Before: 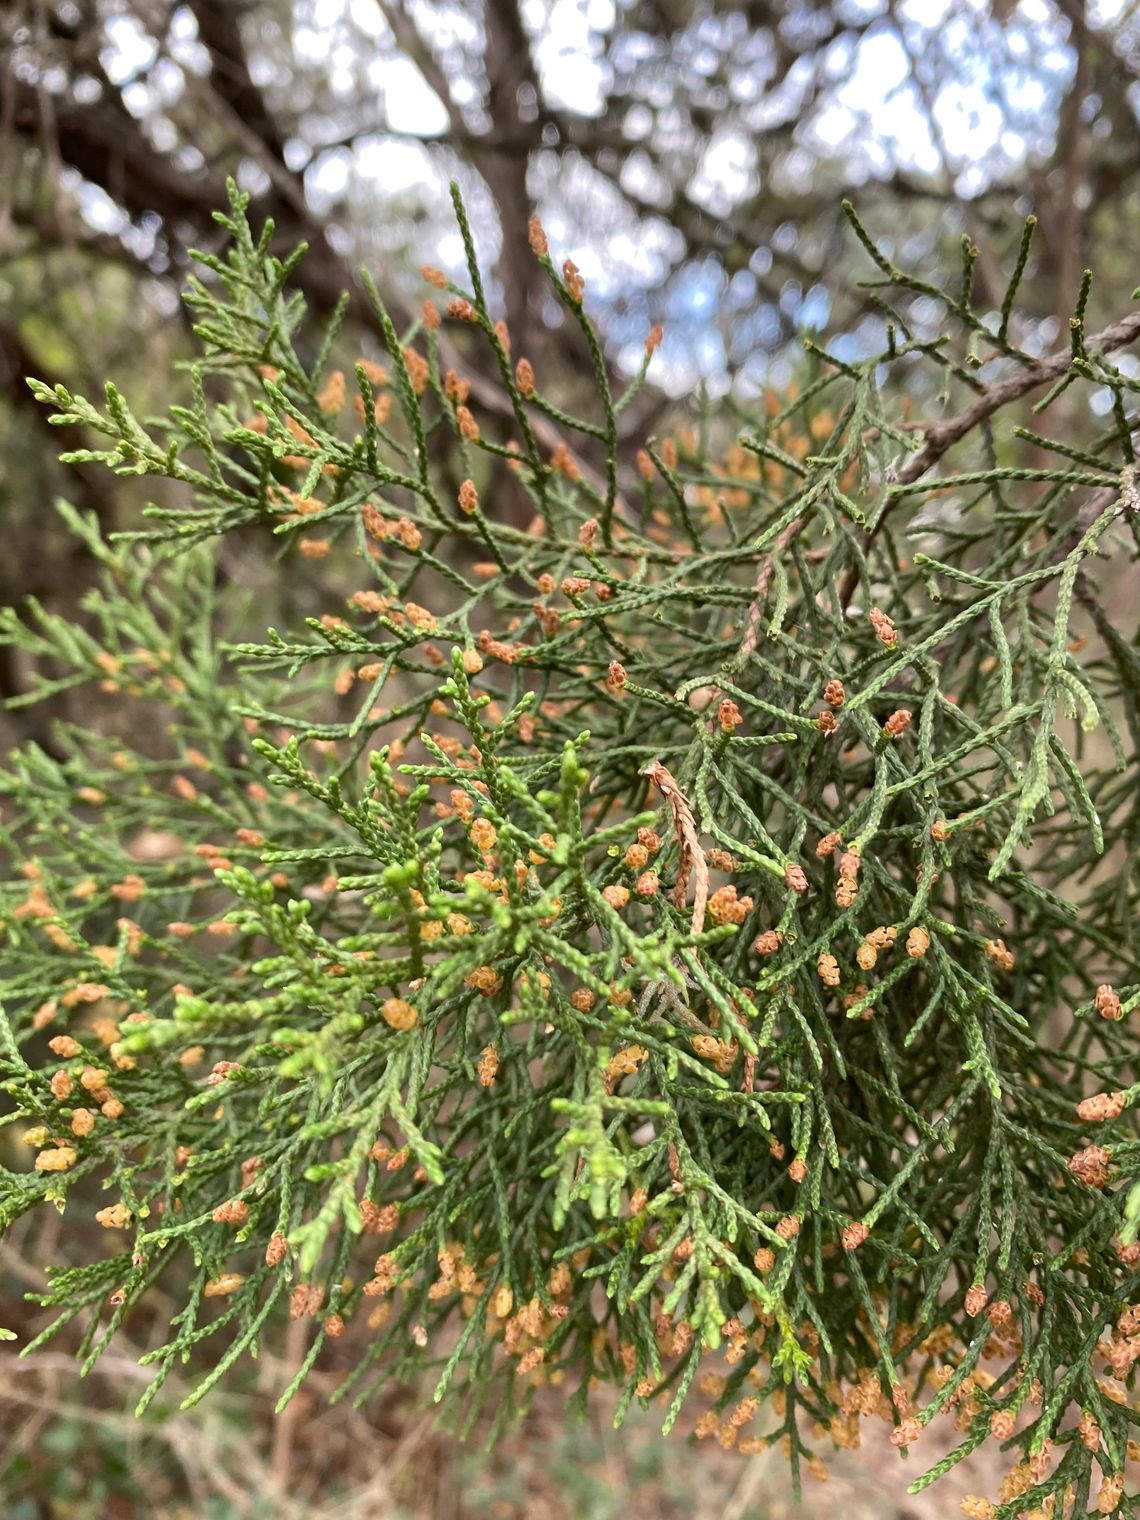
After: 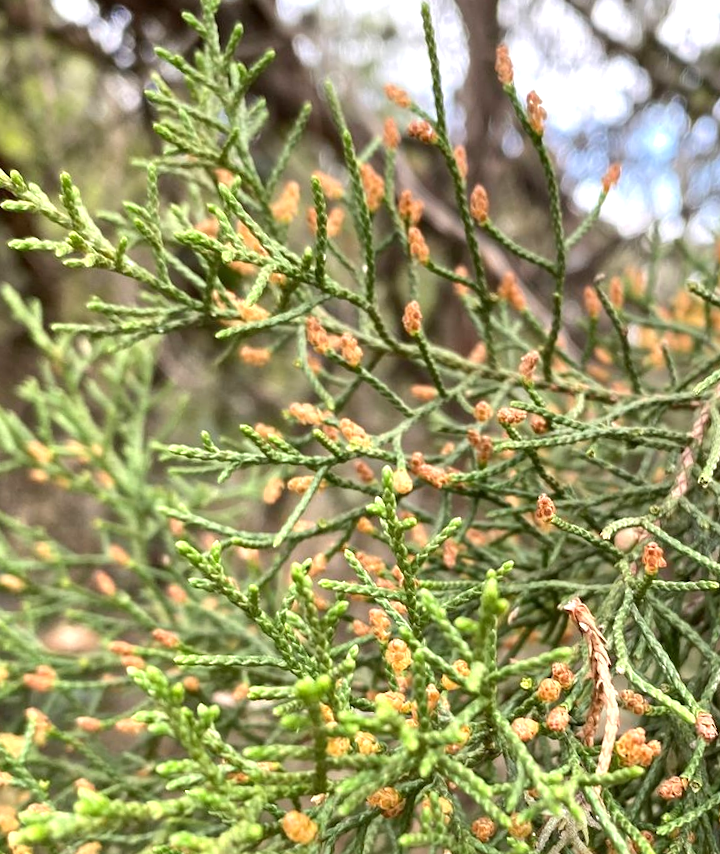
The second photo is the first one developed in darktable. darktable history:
crop and rotate: angle -4.99°, left 2.122%, top 6.945%, right 27.566%, bottom 30.519%
exposure: exposure 0.564 EV, compensate highlight preservation false
